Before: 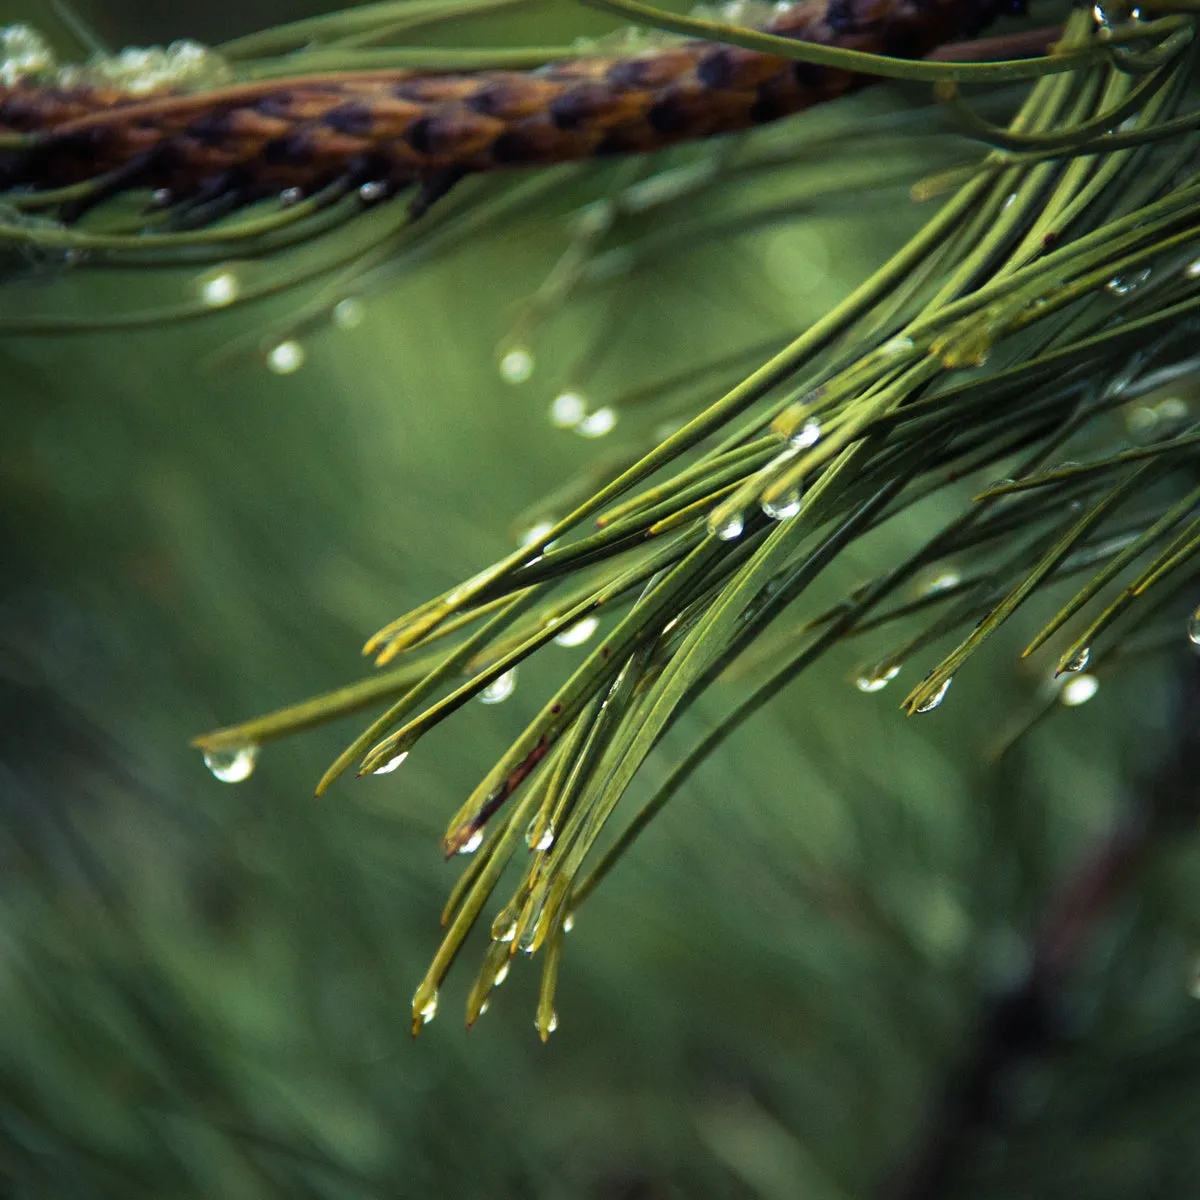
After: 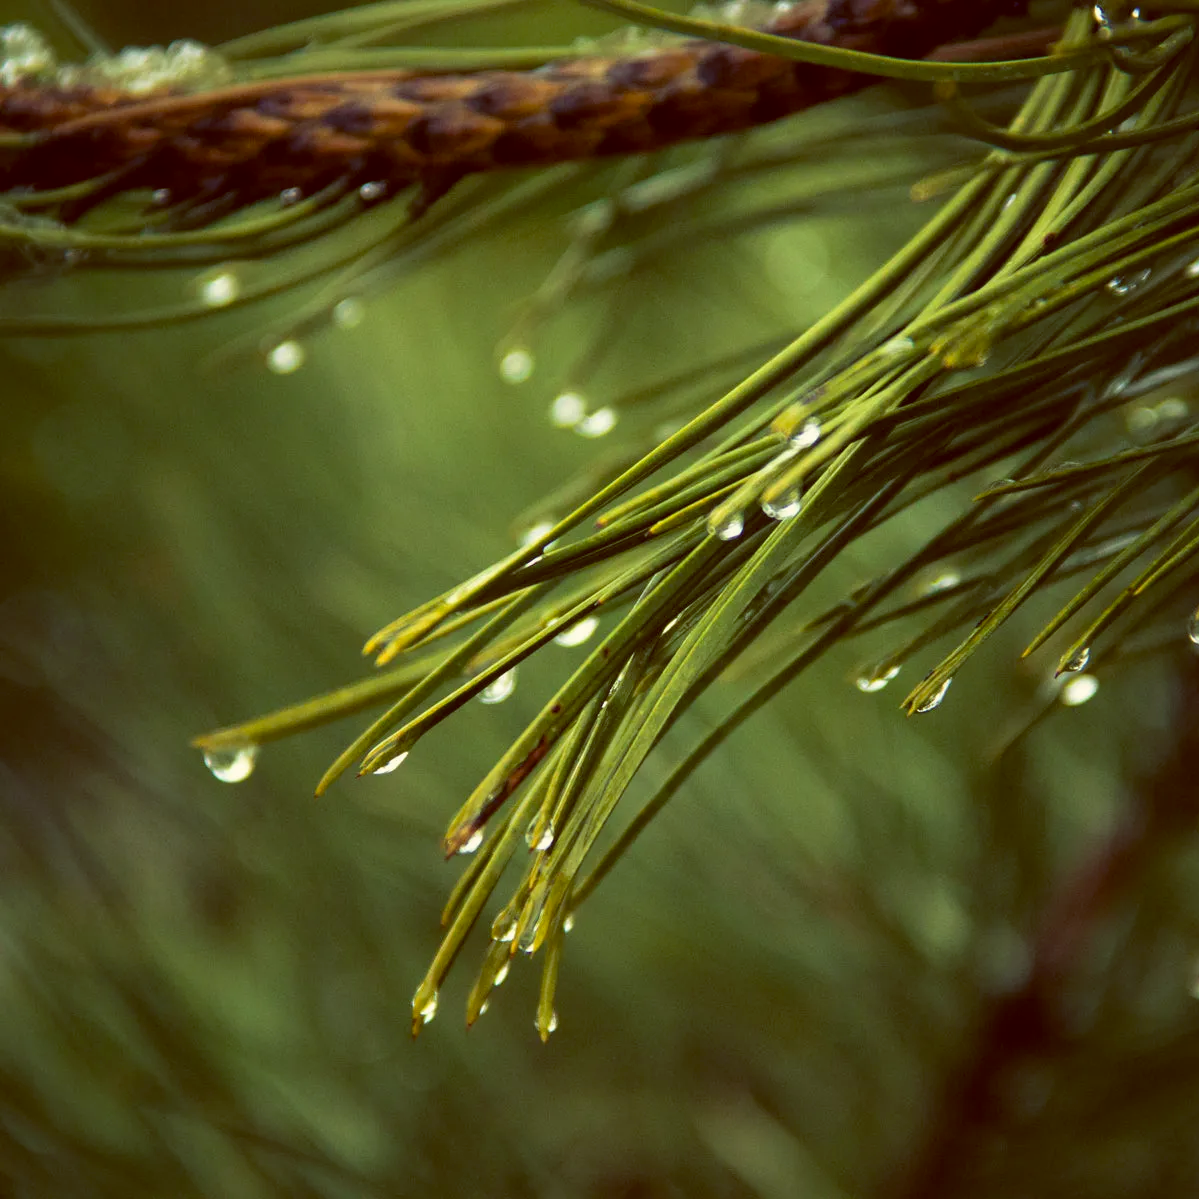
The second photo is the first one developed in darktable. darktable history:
color balance: lift [1.001, 1.007, 1, 0.993], gamma [1.023, 1.026, 1.01, 0.974], gain [0.964, 1.059, 1.073, 0.927]
